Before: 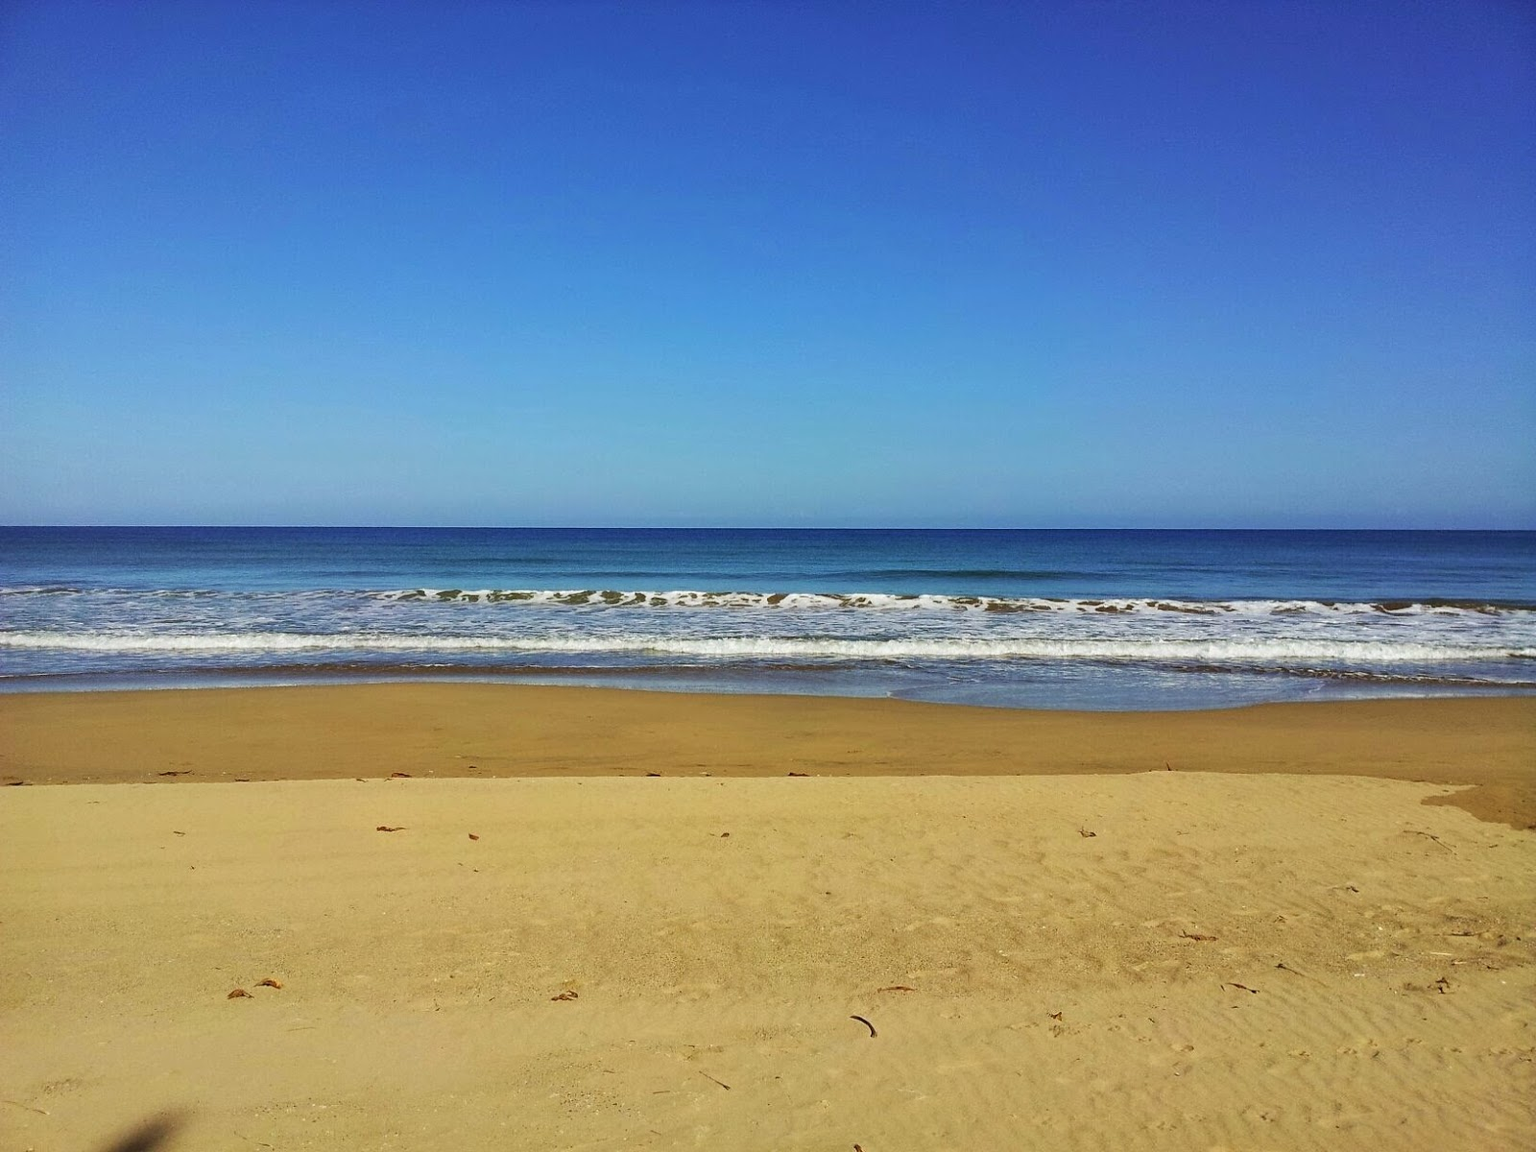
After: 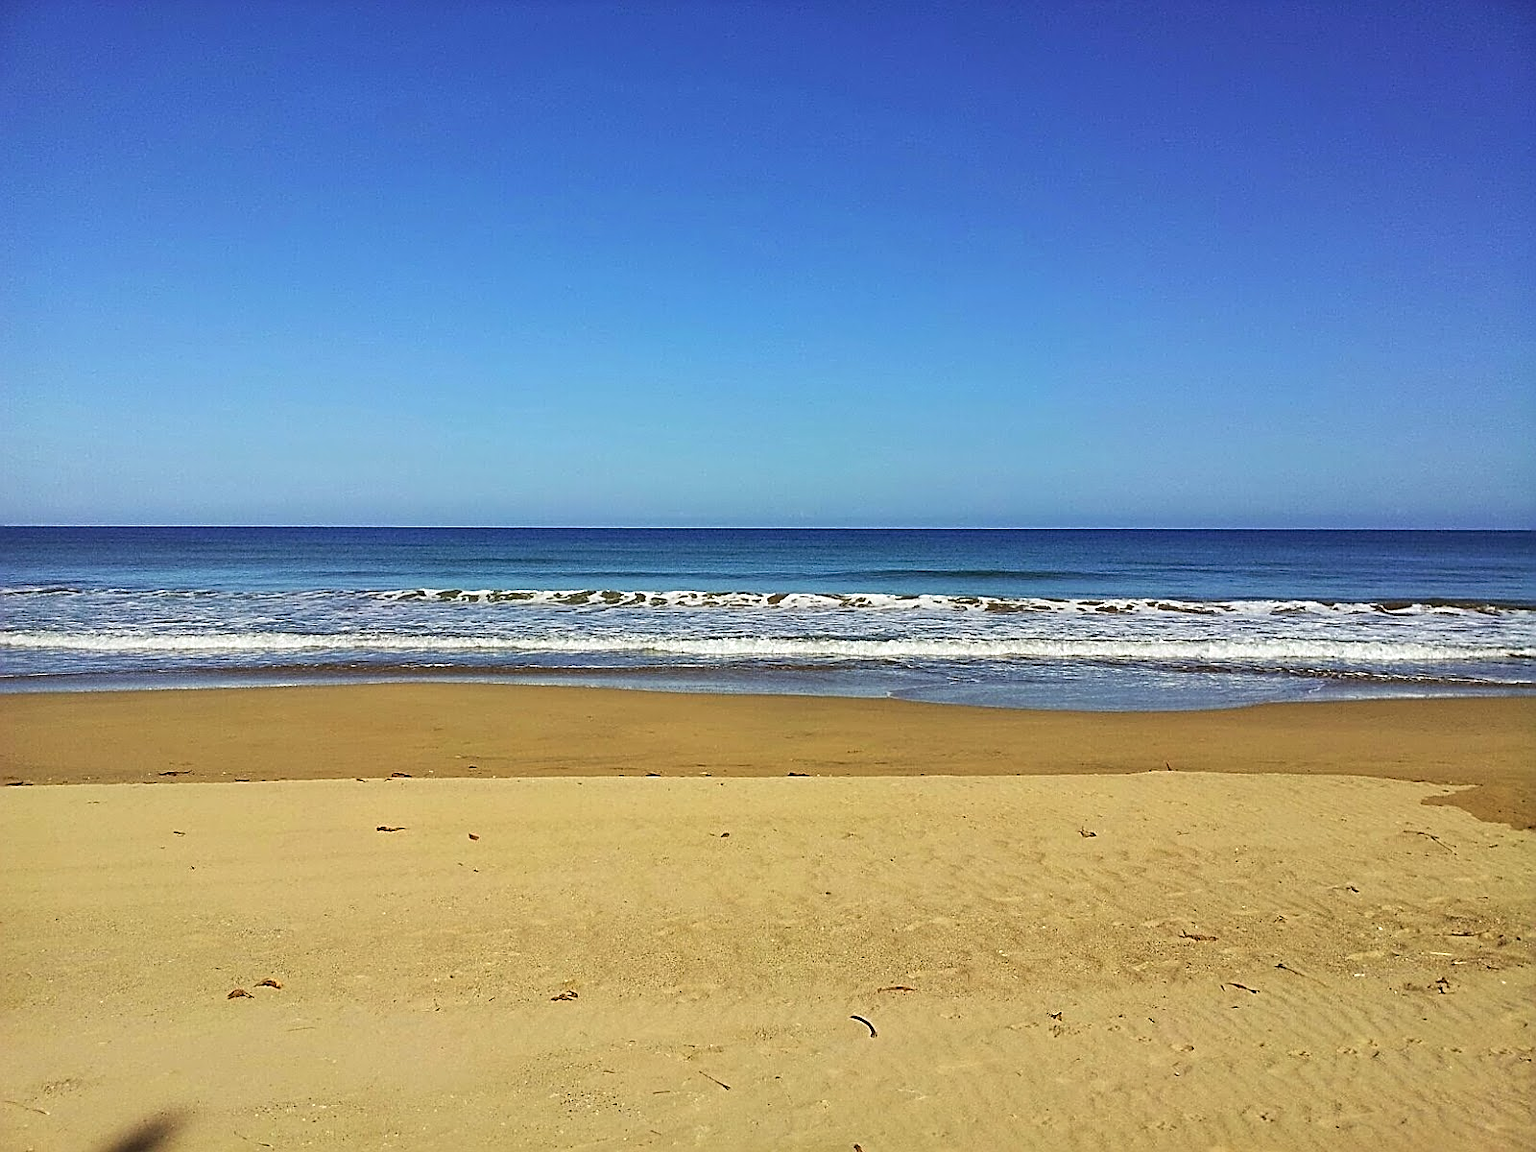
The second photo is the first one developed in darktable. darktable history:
shadows and highlights: shadows -12.73, white point adjustment 3.9, highlights 28.93
sharpen: amount 0.984
